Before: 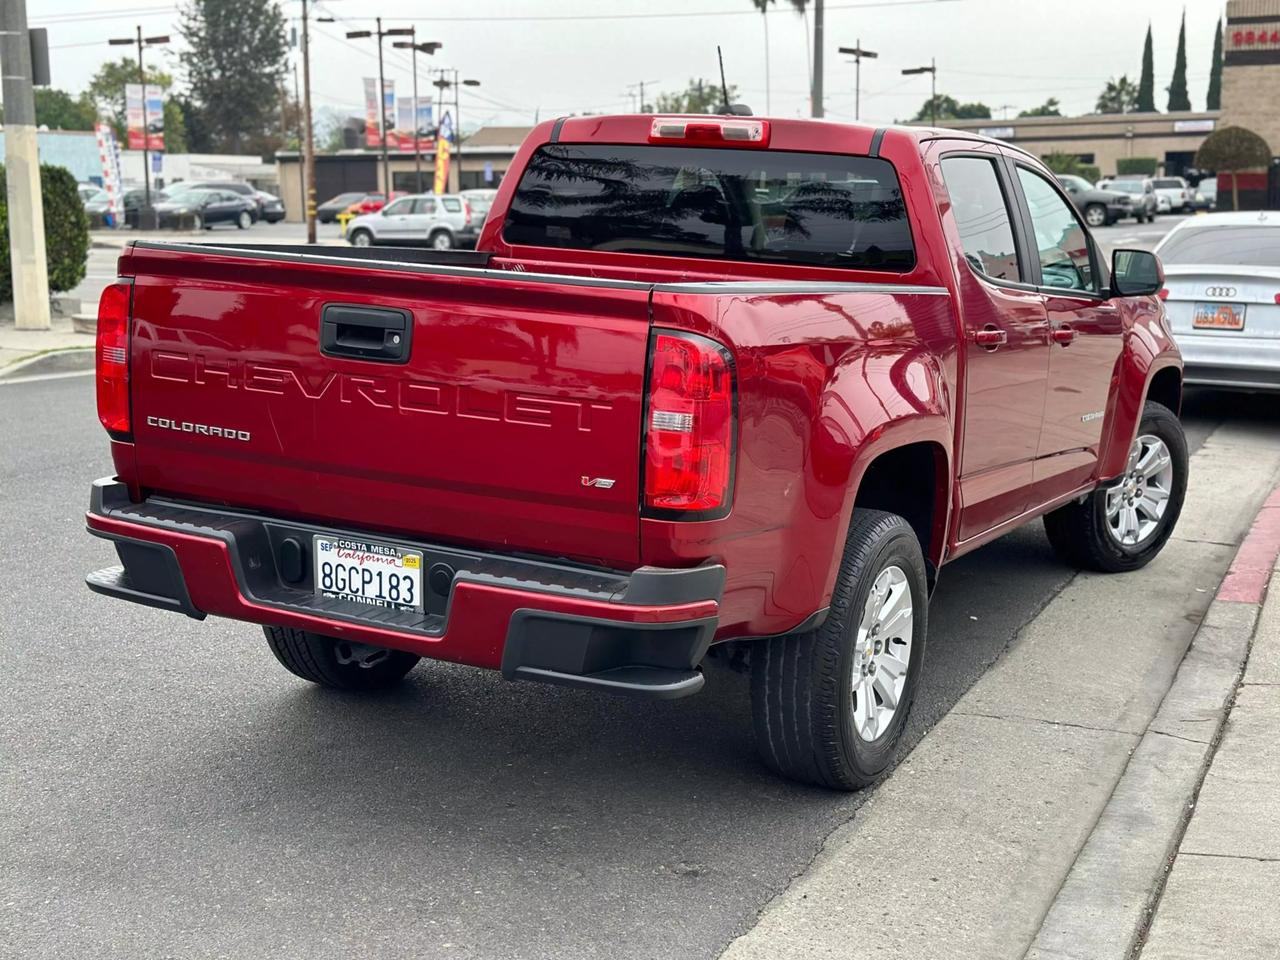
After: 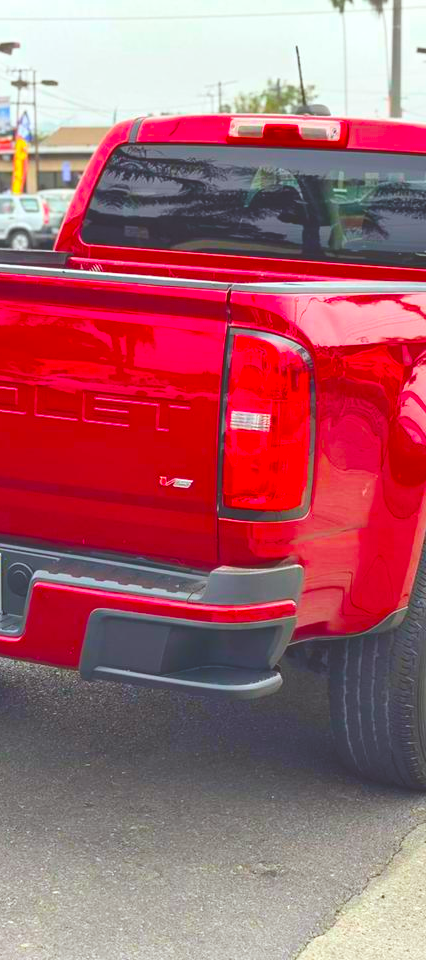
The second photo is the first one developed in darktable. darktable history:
color balance rgb: shadows lift › luminance -19.908%, power › chroma 0.692%, power › hue 60°, global offset › luminance 1.987%, perceptual saturation grading › global saturation 98.698%, contrast -29.967%
crop: left 32.976%, right 33.69%
exposure: black level correction 0, exposure 1.098 EV, compensate highlight preservation false
